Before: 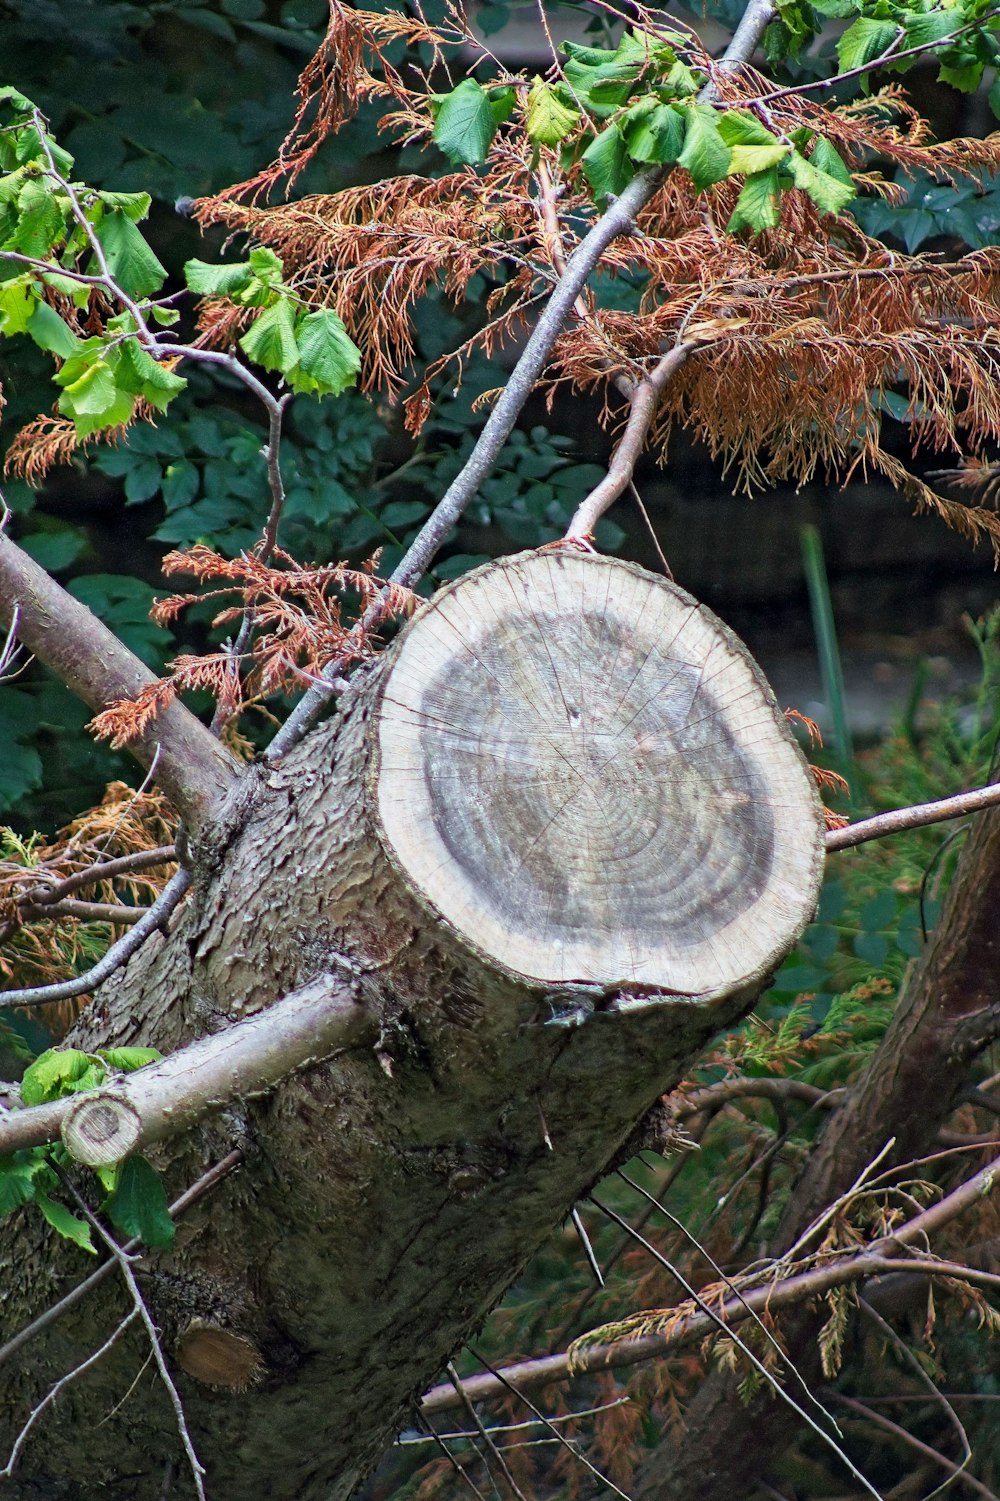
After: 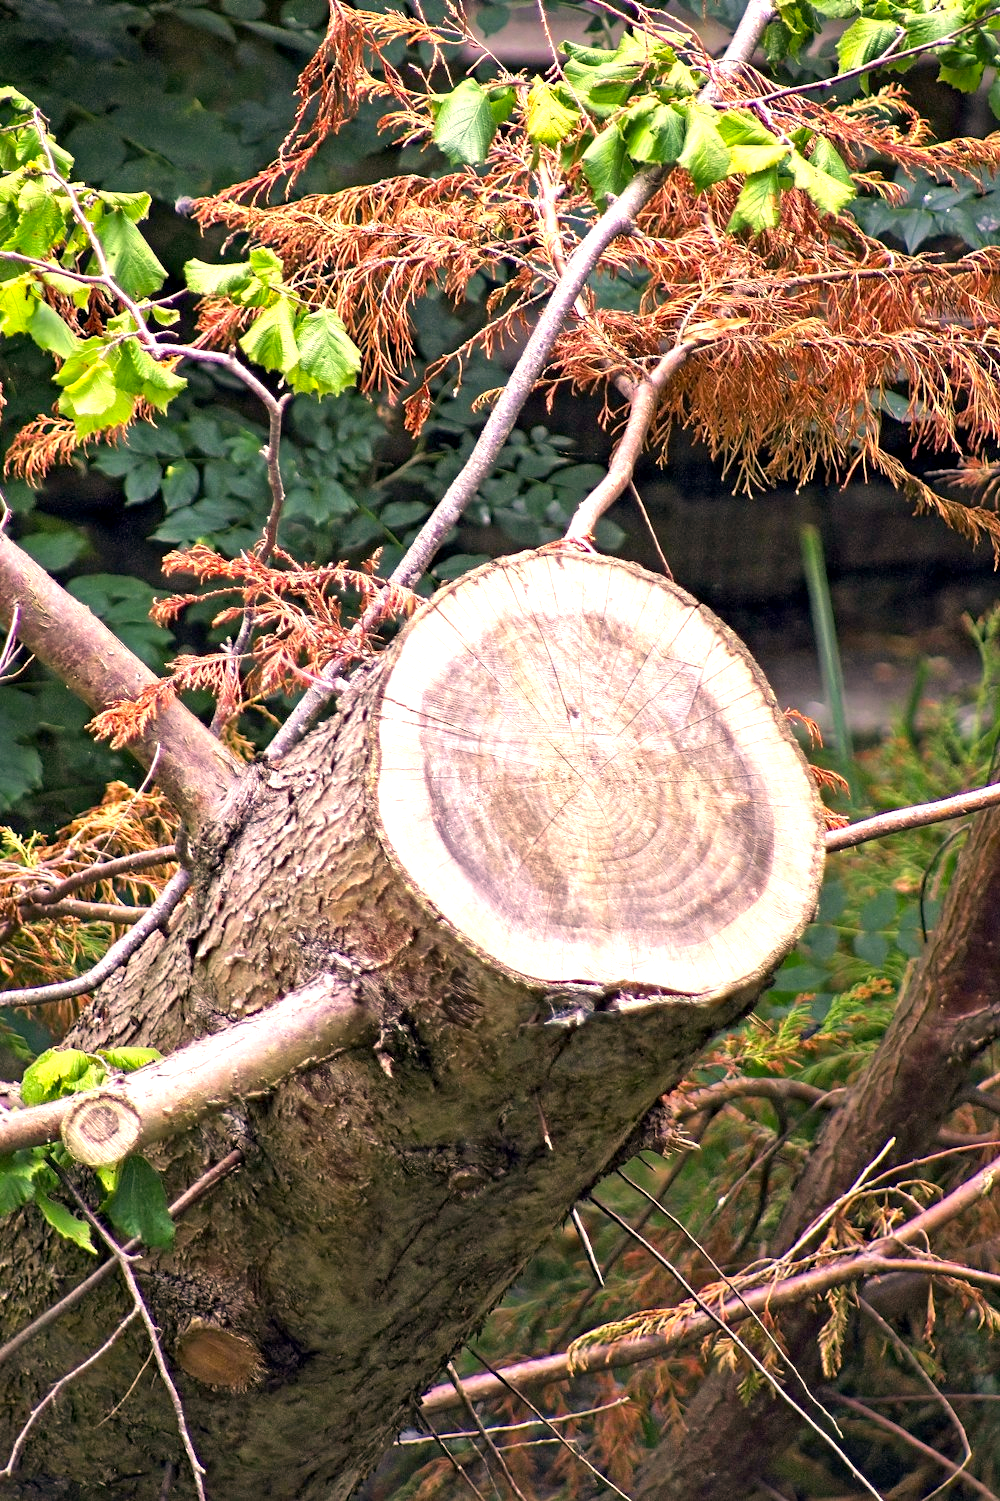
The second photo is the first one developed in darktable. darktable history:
color correction: highlights a* 21.16, highlights b* 19.61
exposure: black level correction 0.001, exposure 1 EV, compensate highlight preservation false
